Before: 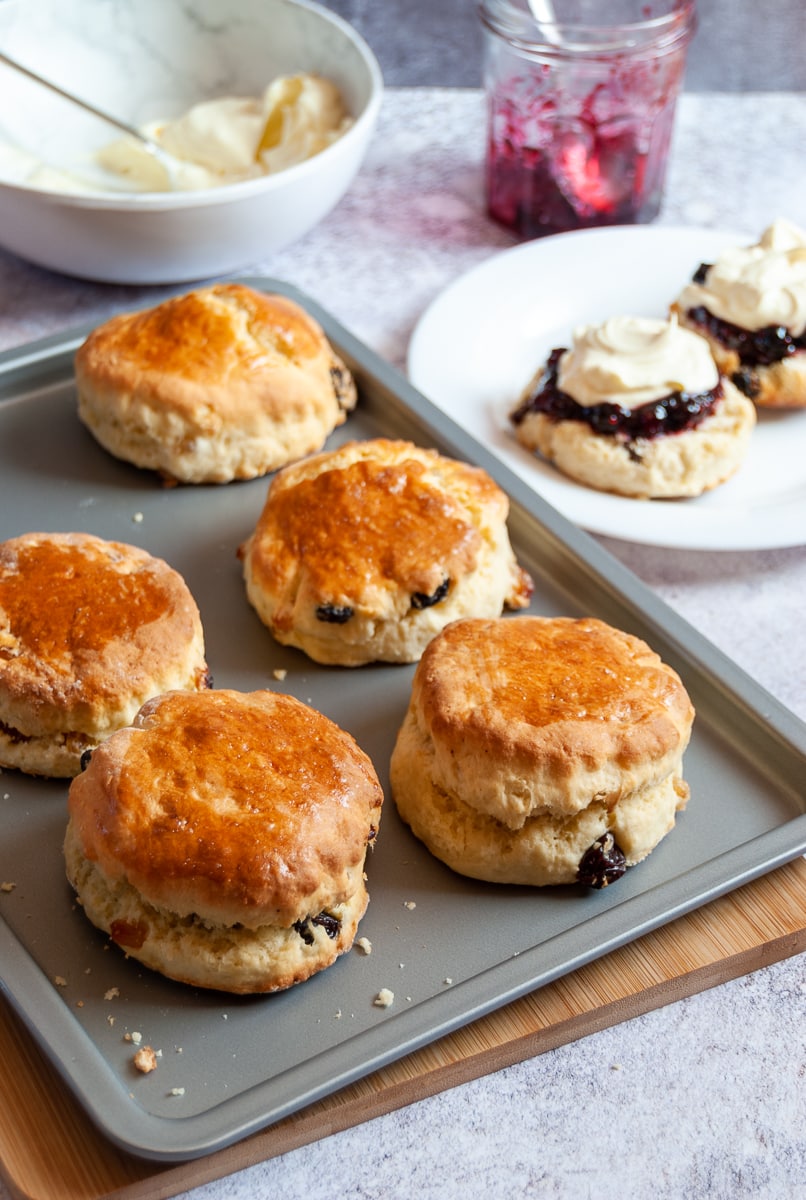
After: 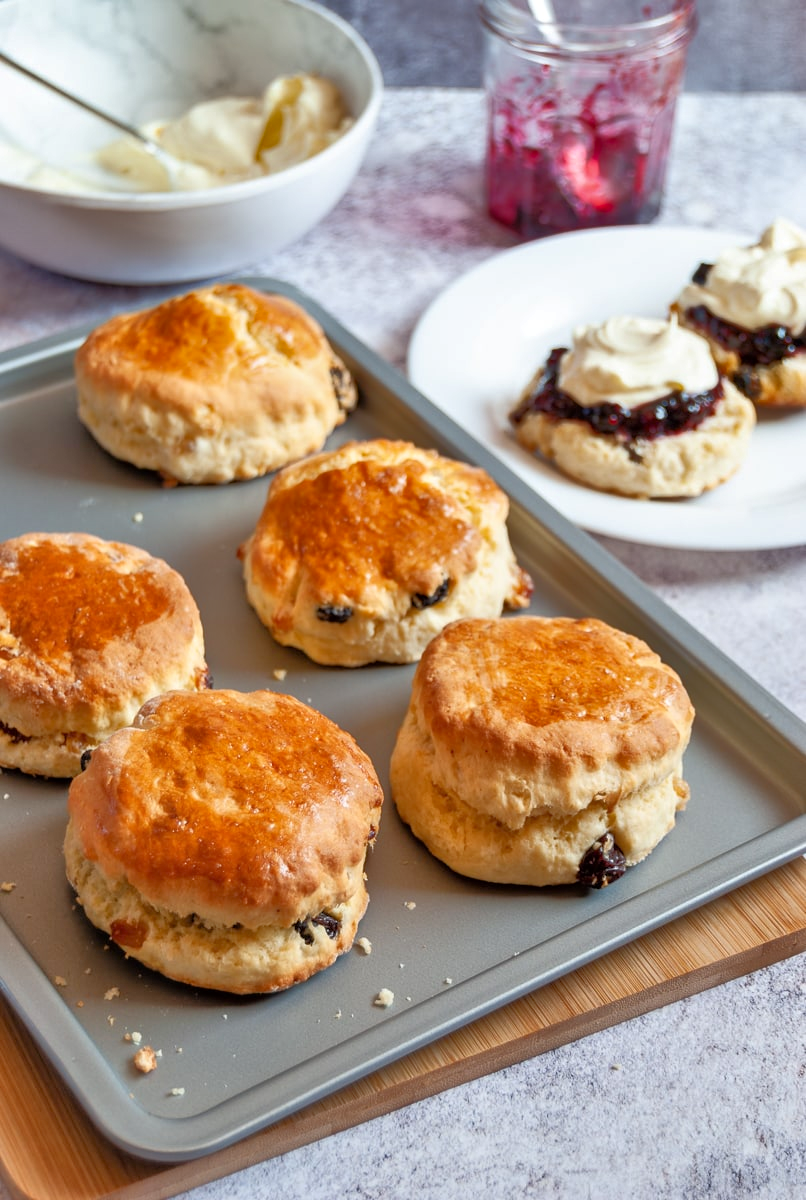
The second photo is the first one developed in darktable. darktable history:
tone equalizer: -7 EV 0.145 EV, -6 EV 0.623 EV, -5 EV 1.14 EV, -4 EV 1.37 EV, -3 EV 1.18 EV, -2 EV 0.6 EV, -1 EV 0.156 EV
shadows and highlights: shadows 61.25, soften with gaussian
